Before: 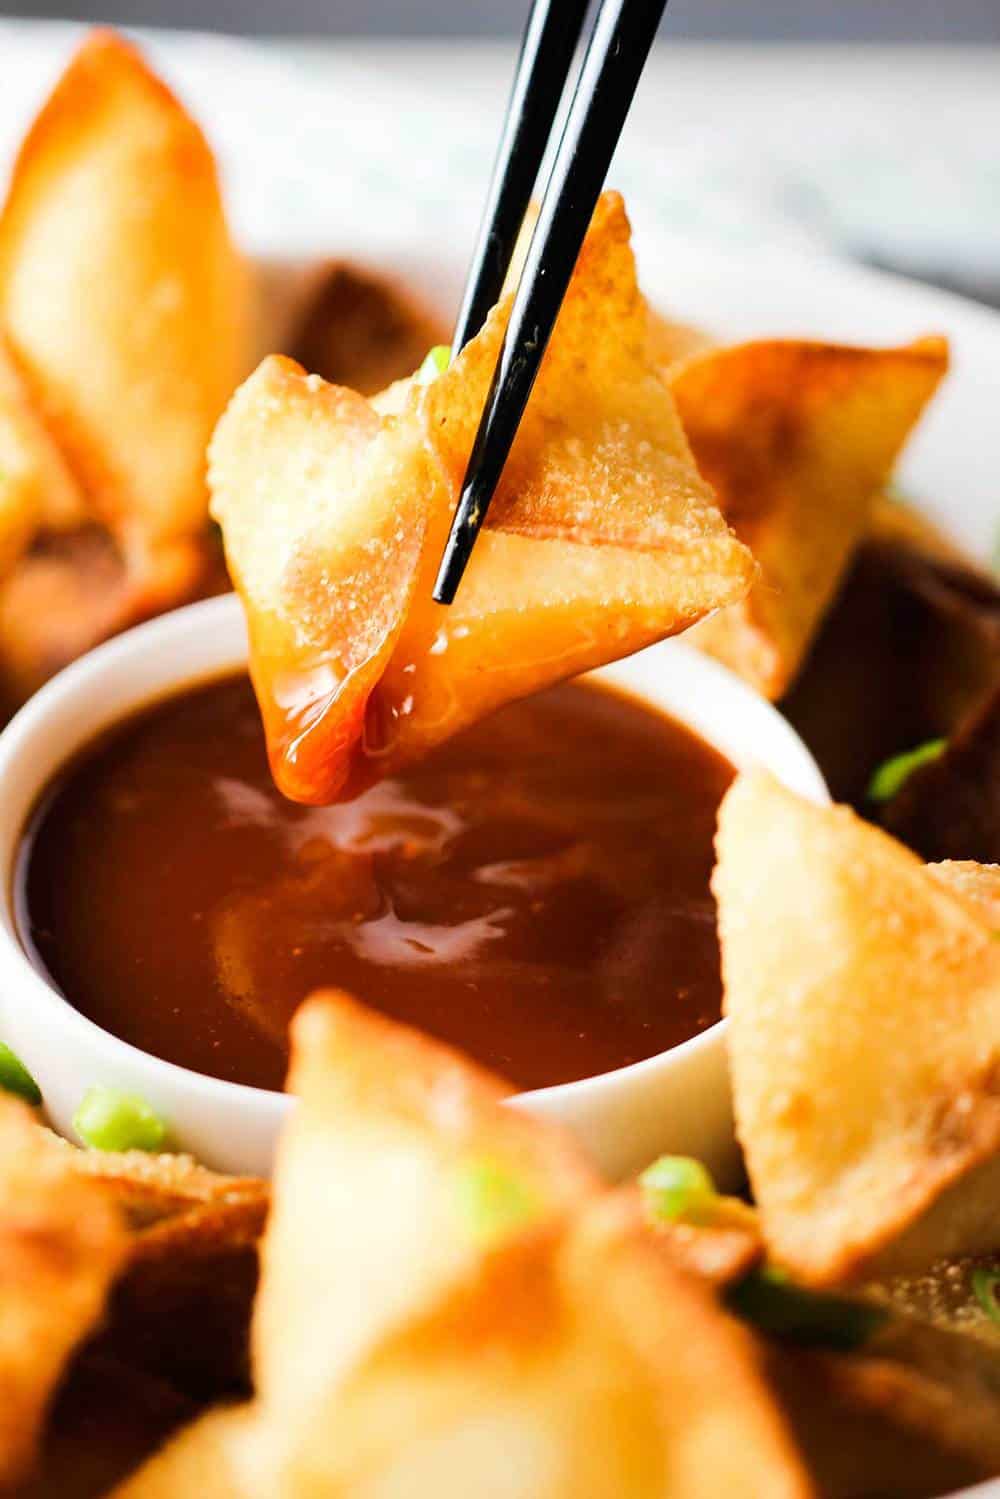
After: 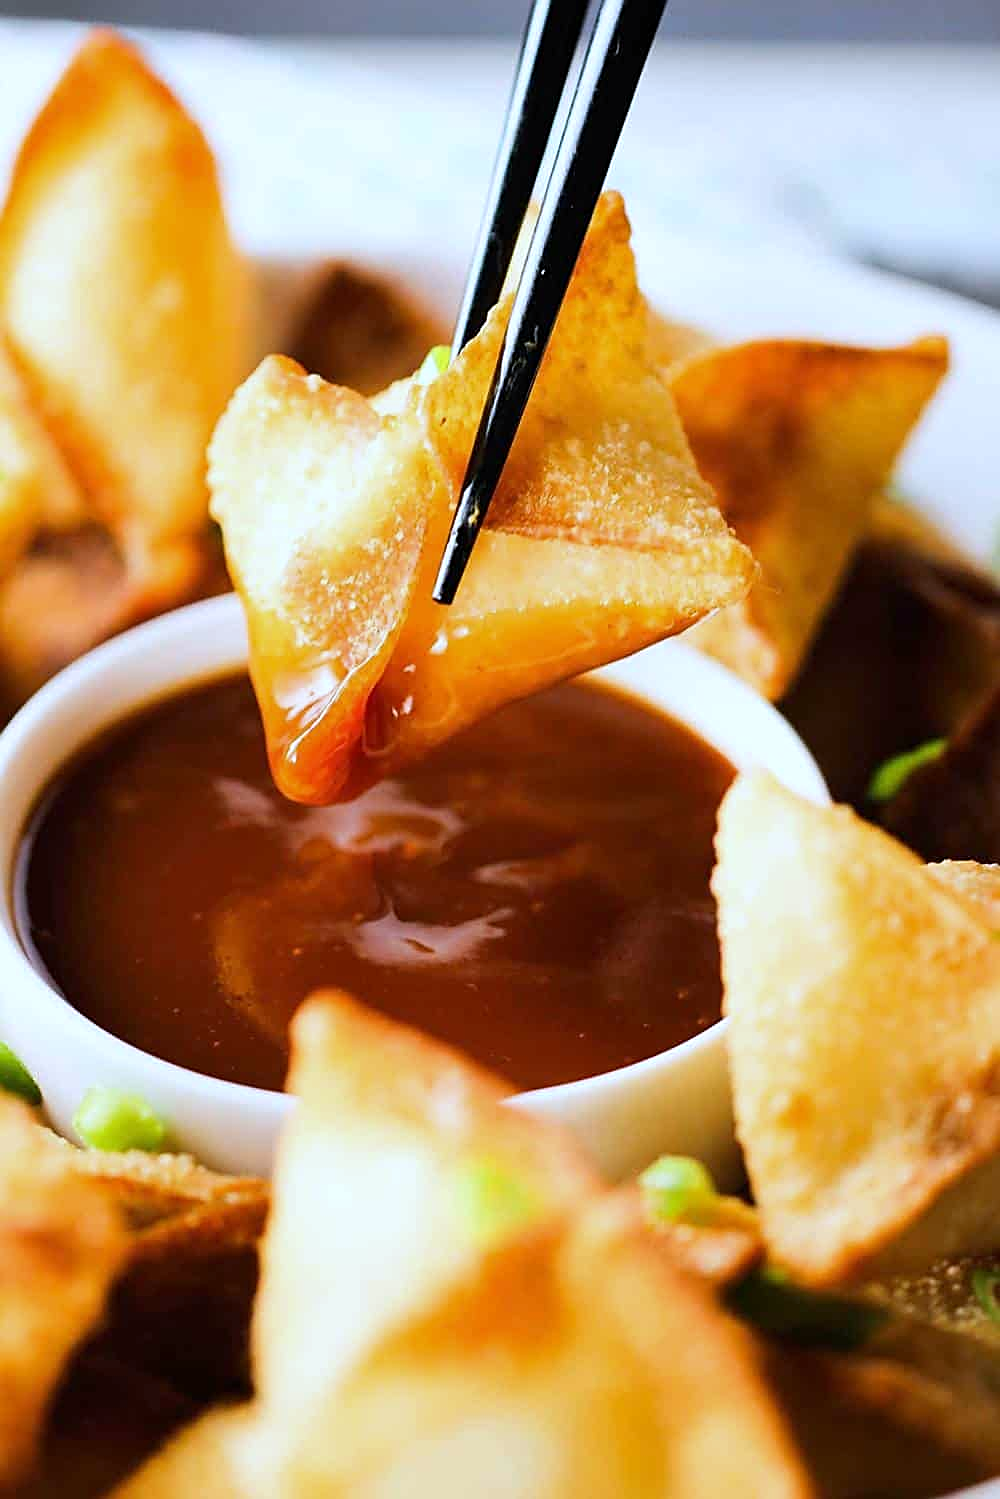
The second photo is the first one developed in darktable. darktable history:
sharpen: on, module defaults
white balance: red 0.931, blue 1.11
